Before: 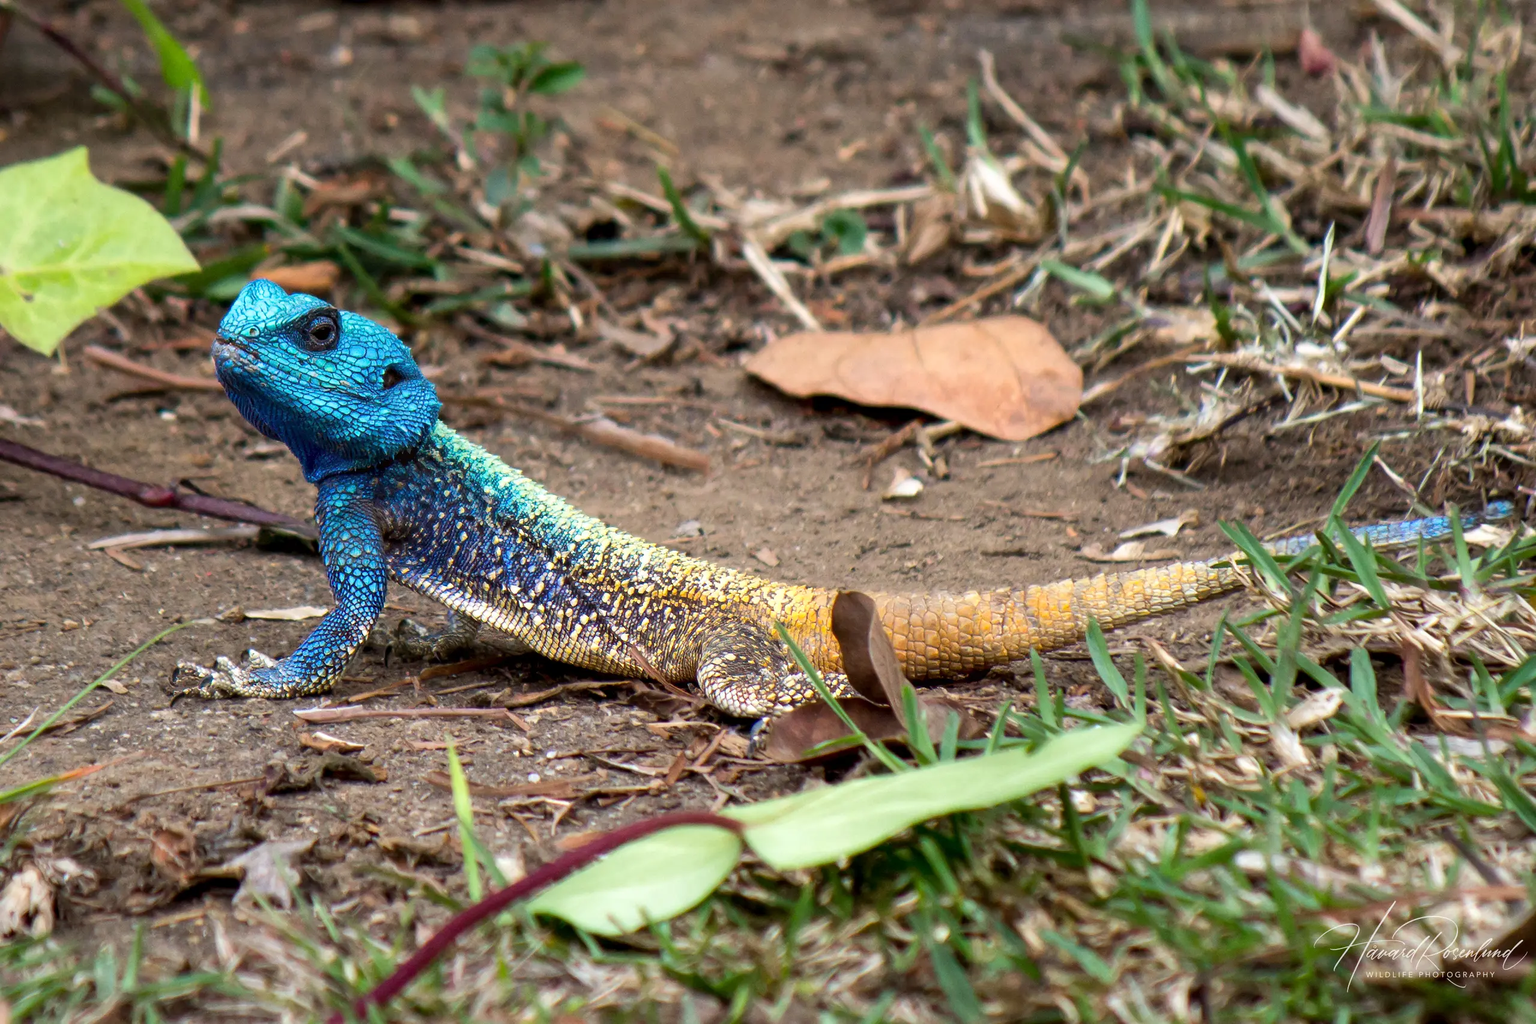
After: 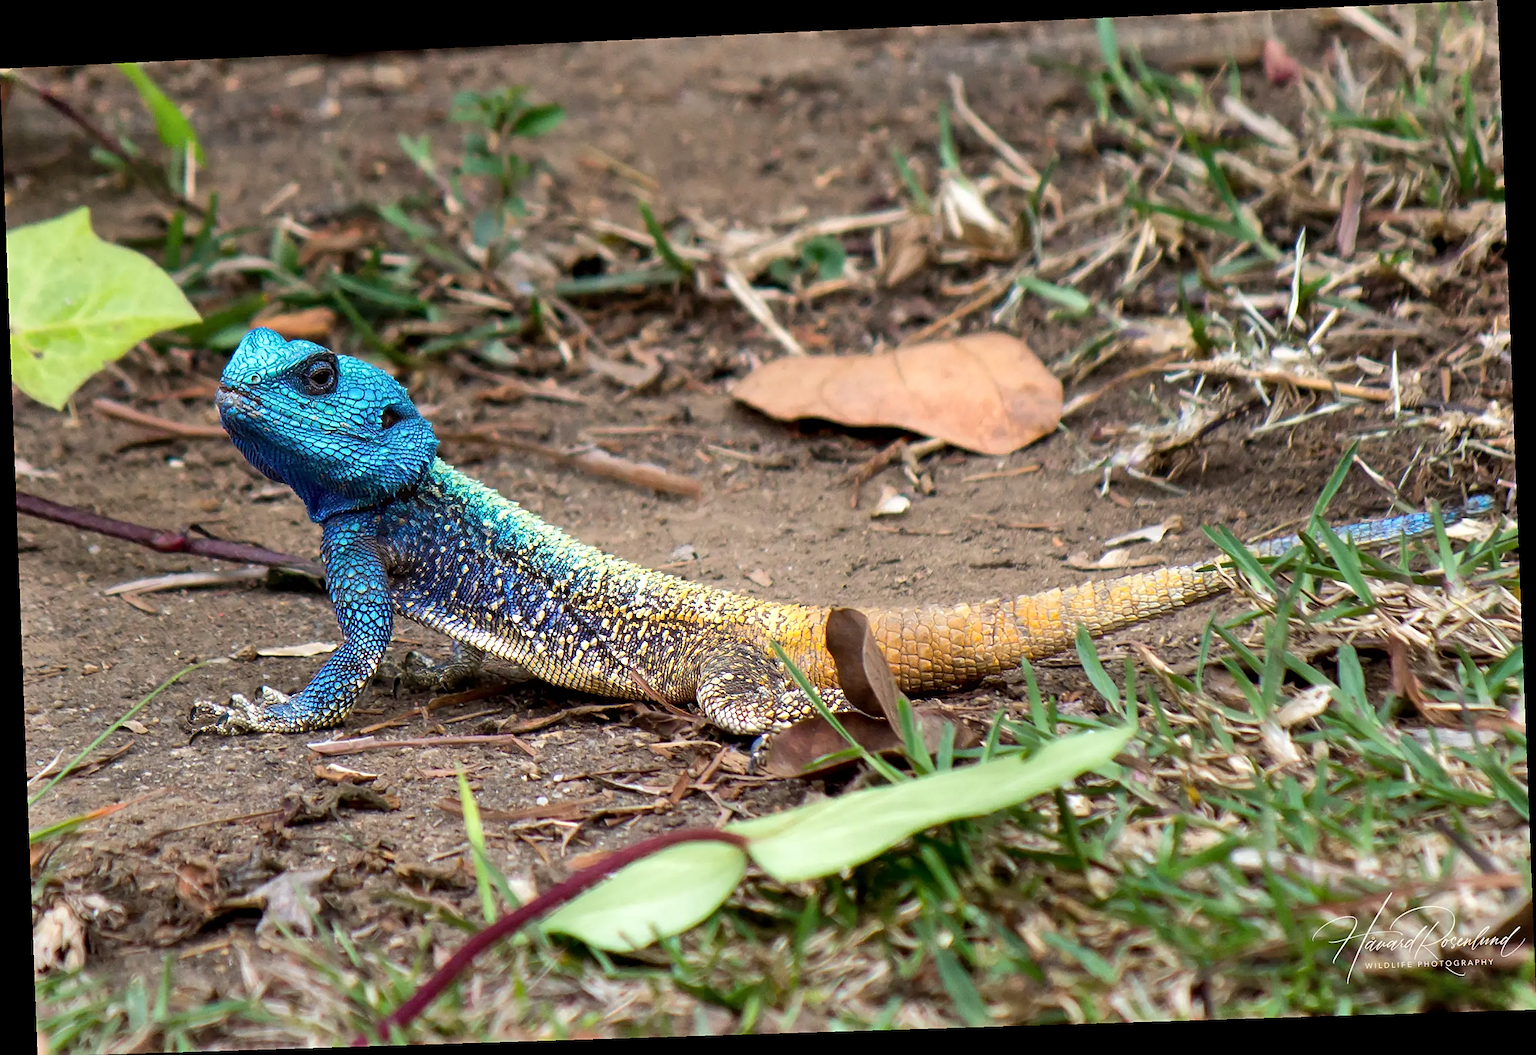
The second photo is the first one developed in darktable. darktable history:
sharpen: on, module defaults
rotate and perspective: rotation -2.22°, lens shift (horizontal) -0.022, automatic cropping off
shadows and highlights: highlights 70.7, soften with gaussian
